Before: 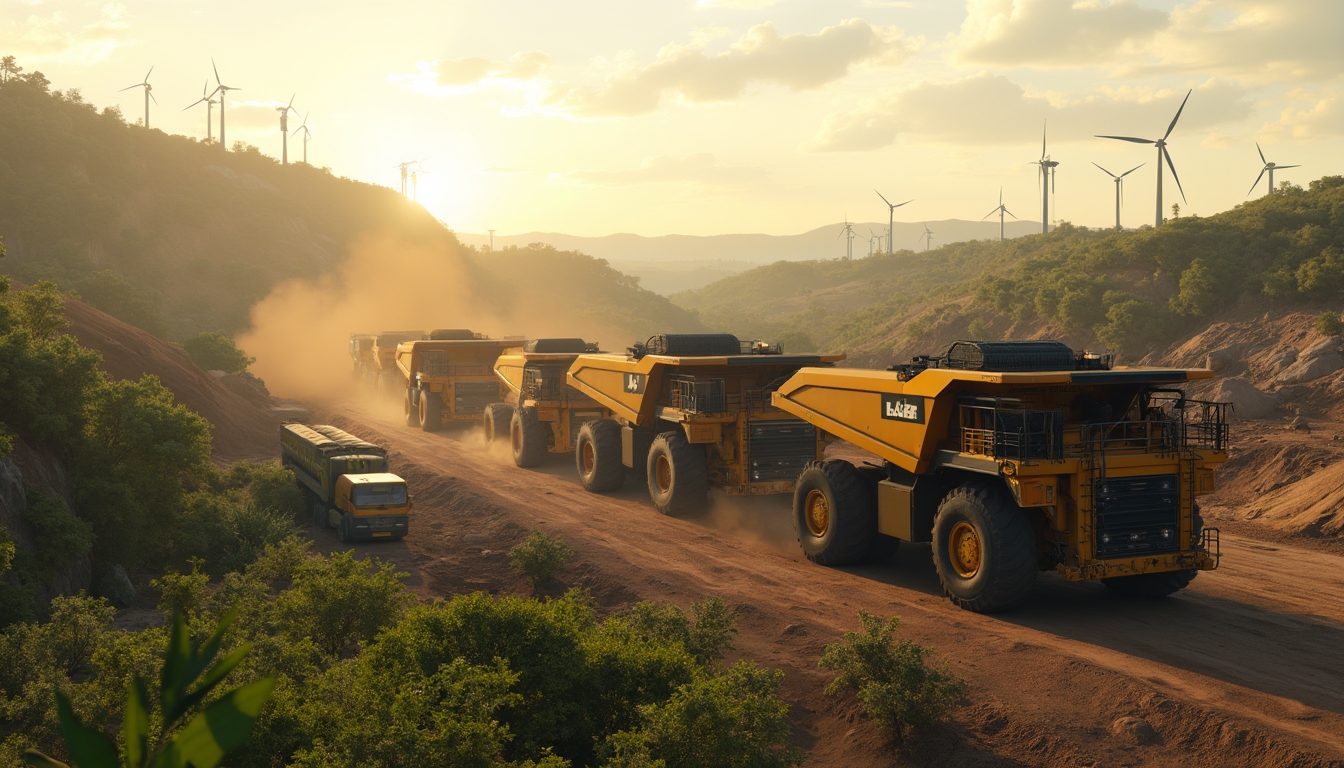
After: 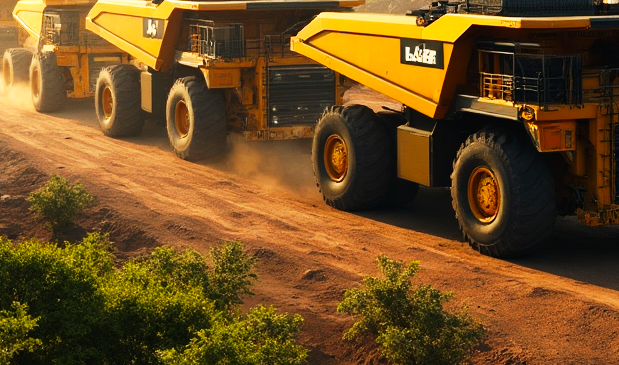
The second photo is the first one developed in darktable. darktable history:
contrast brightness saturation: contrast 0.051
color balance rgb: perceptual saturation grading › global saturation 0.304%
base curve: curves: ch0 [(0, 0) (0.007, 0.004) (0.027, 0.03) (0.046, 0.07) (0.207, 0.54) (0.442, 0.872) (0.673, 0.972) (1, 1)], exposure shift 0.569, preserve colors none
crop: left 35.806%, top 46.299%, right 18.069%, bottom 6.1%
